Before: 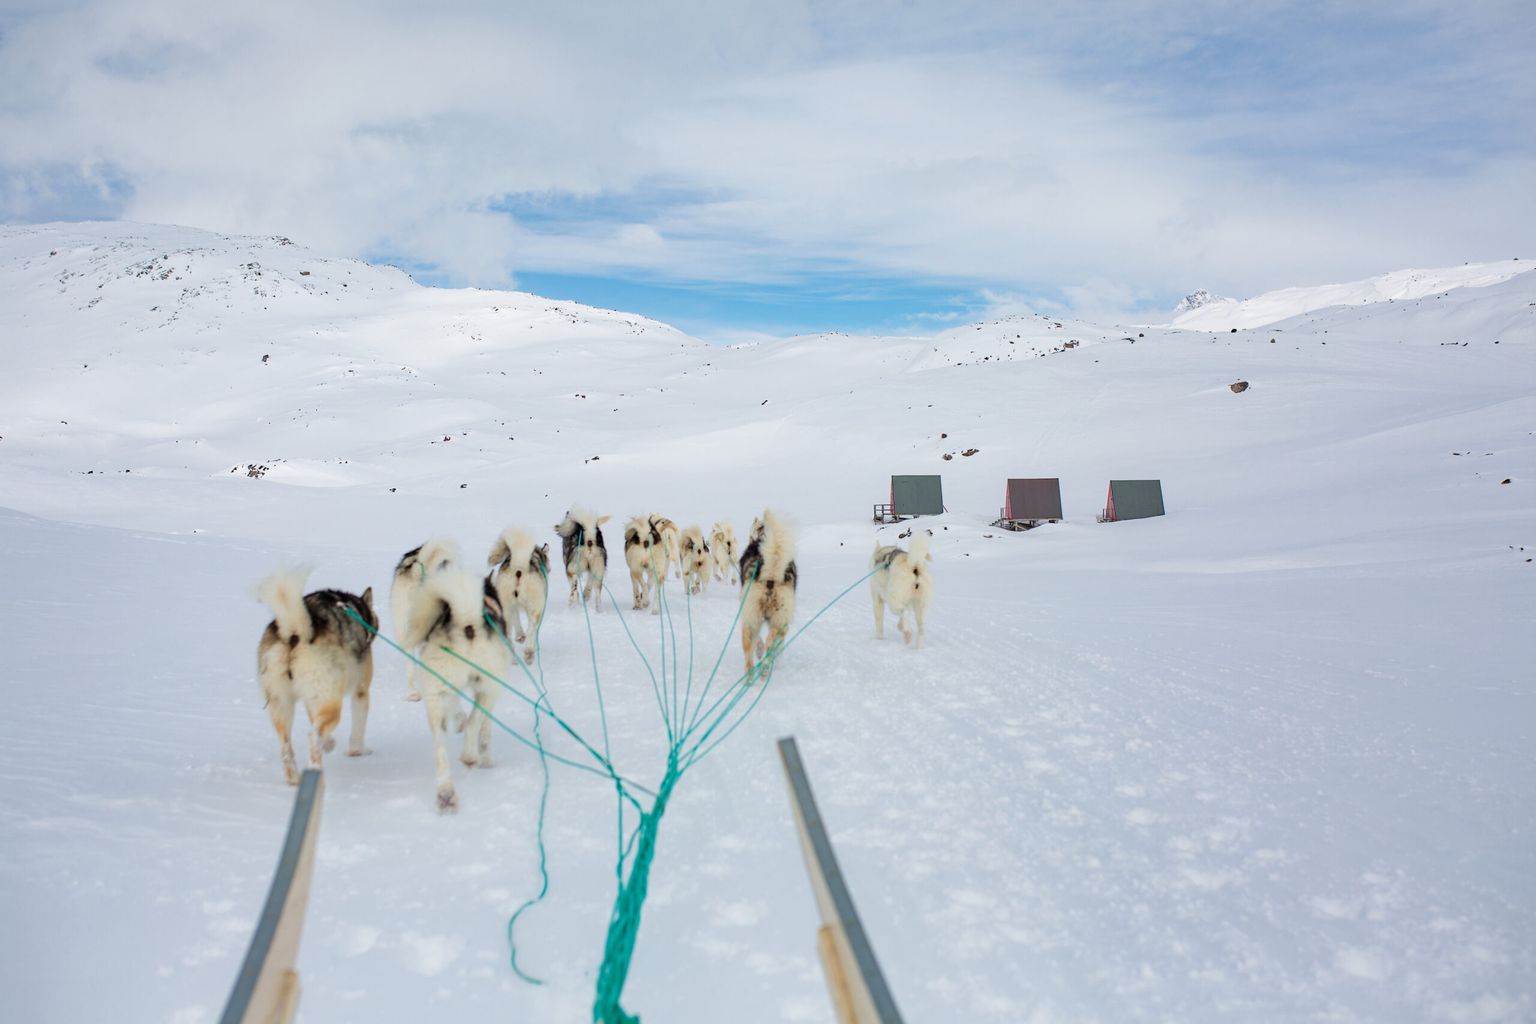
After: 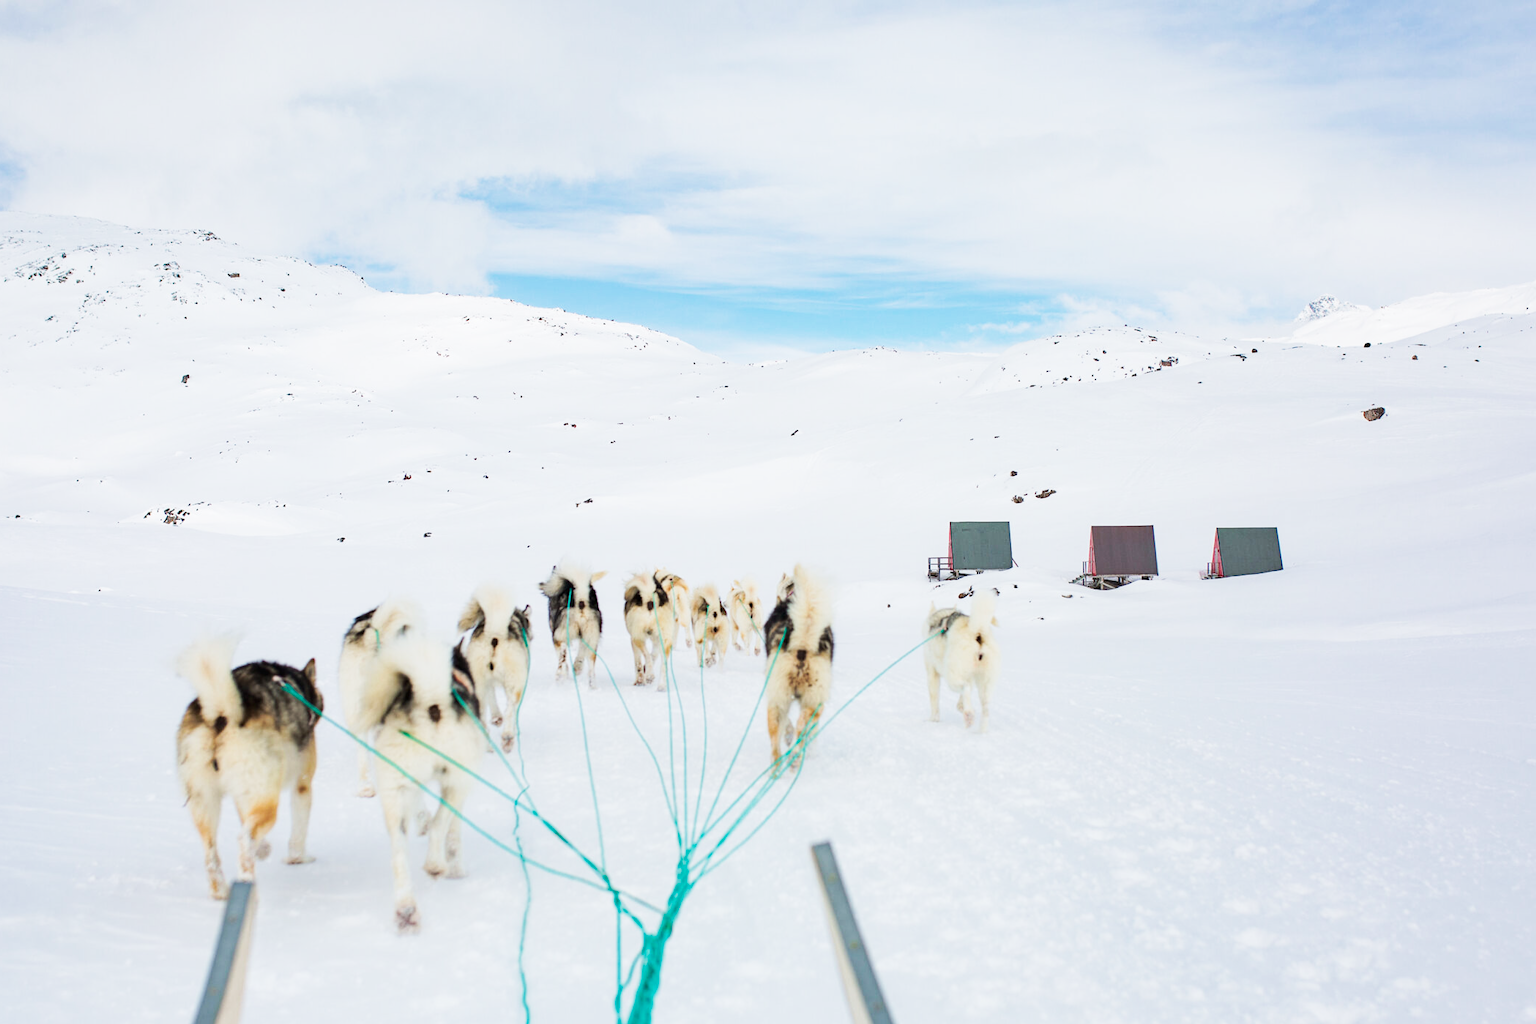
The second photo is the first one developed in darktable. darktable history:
tone curve: curves: ch0 [(0, 0) (0.003, 0.017) (0.011, 0.018) (0.025, 0.03) (0.044, 0.051) (0.069, 0.075) (0.1, 0.104) (0.136, 0.138) (0.177, 0.183) (0.224, 0.237) (0.277, 0.294) (0.335, 0.361) (0.399, 0.446) (0.468, 0.552) (0.543, 0.66) (0.623, 0.753) (0.709, 0.843) (0.801, 0.912) (0.898, 0.962) (1, 1)], preserve colors none
crop and rotate: left 7.412%, top 4.695%, right 10.626%, bottom 13.275%
